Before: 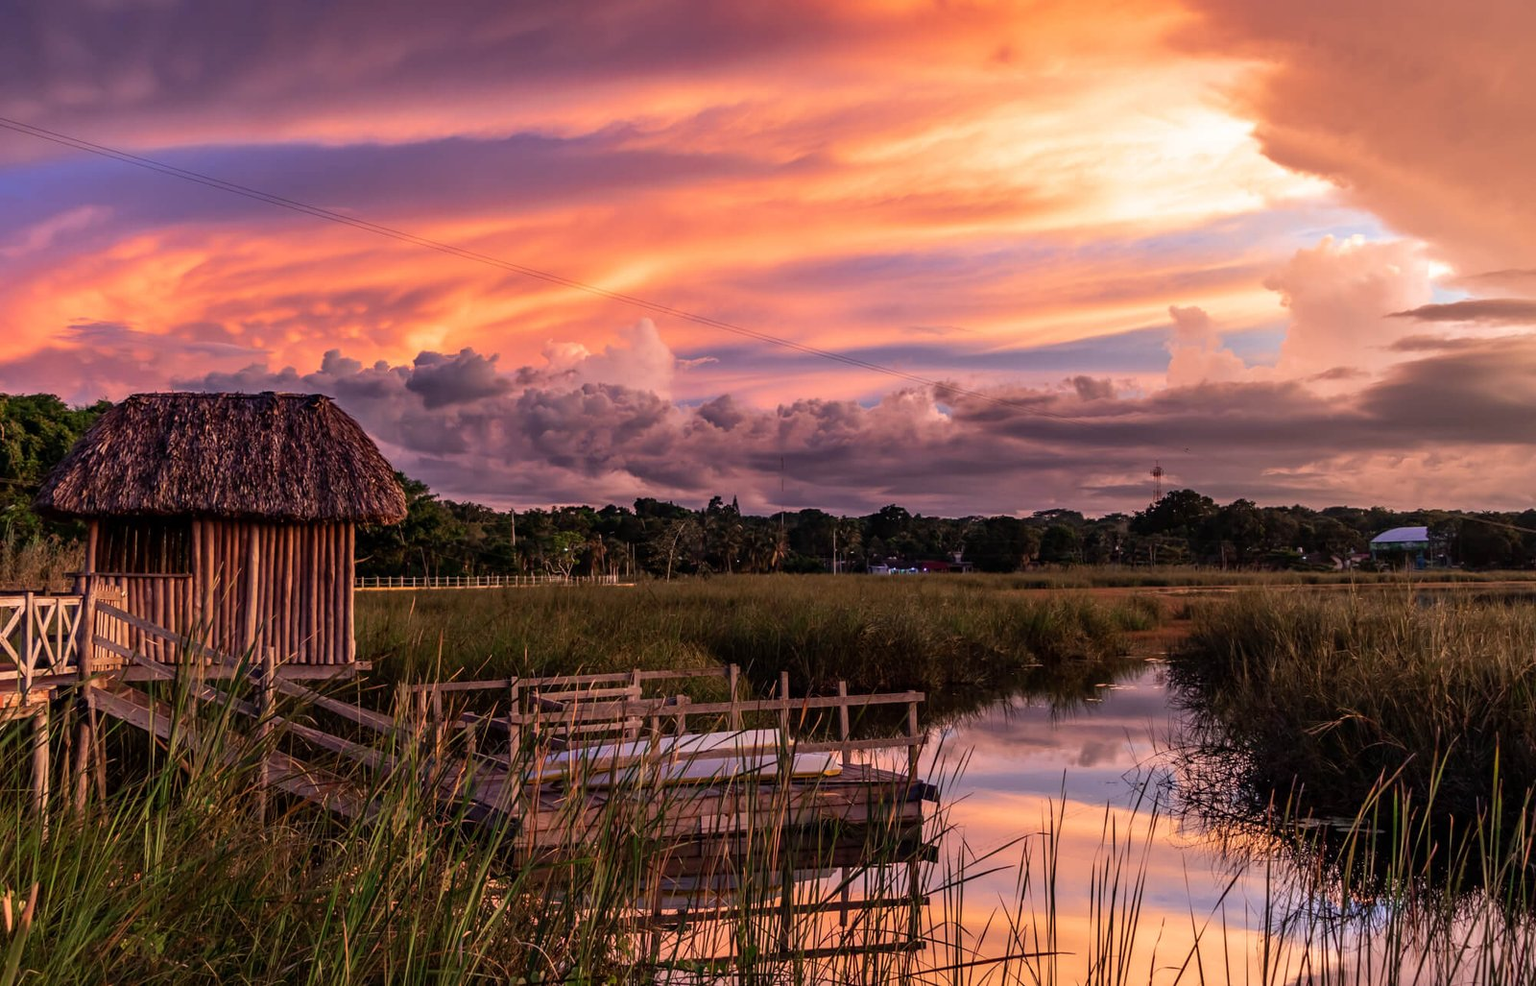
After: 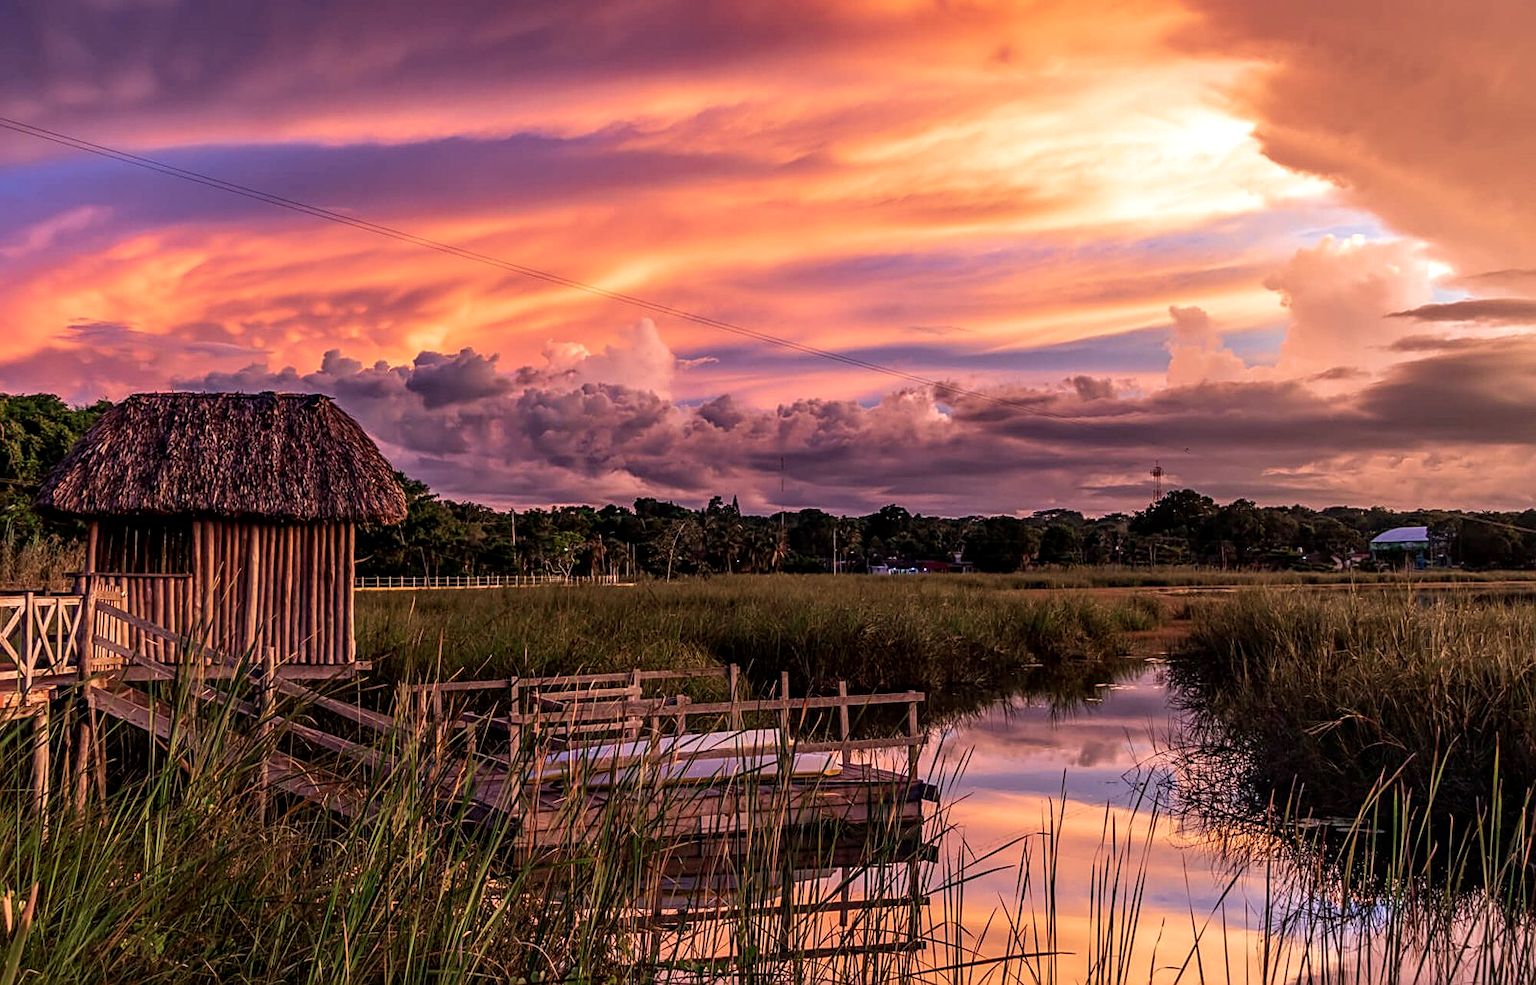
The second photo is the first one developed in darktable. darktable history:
local contrast: on, module defaults
sharpen: on, module defaults
velvia: on, module defaults
